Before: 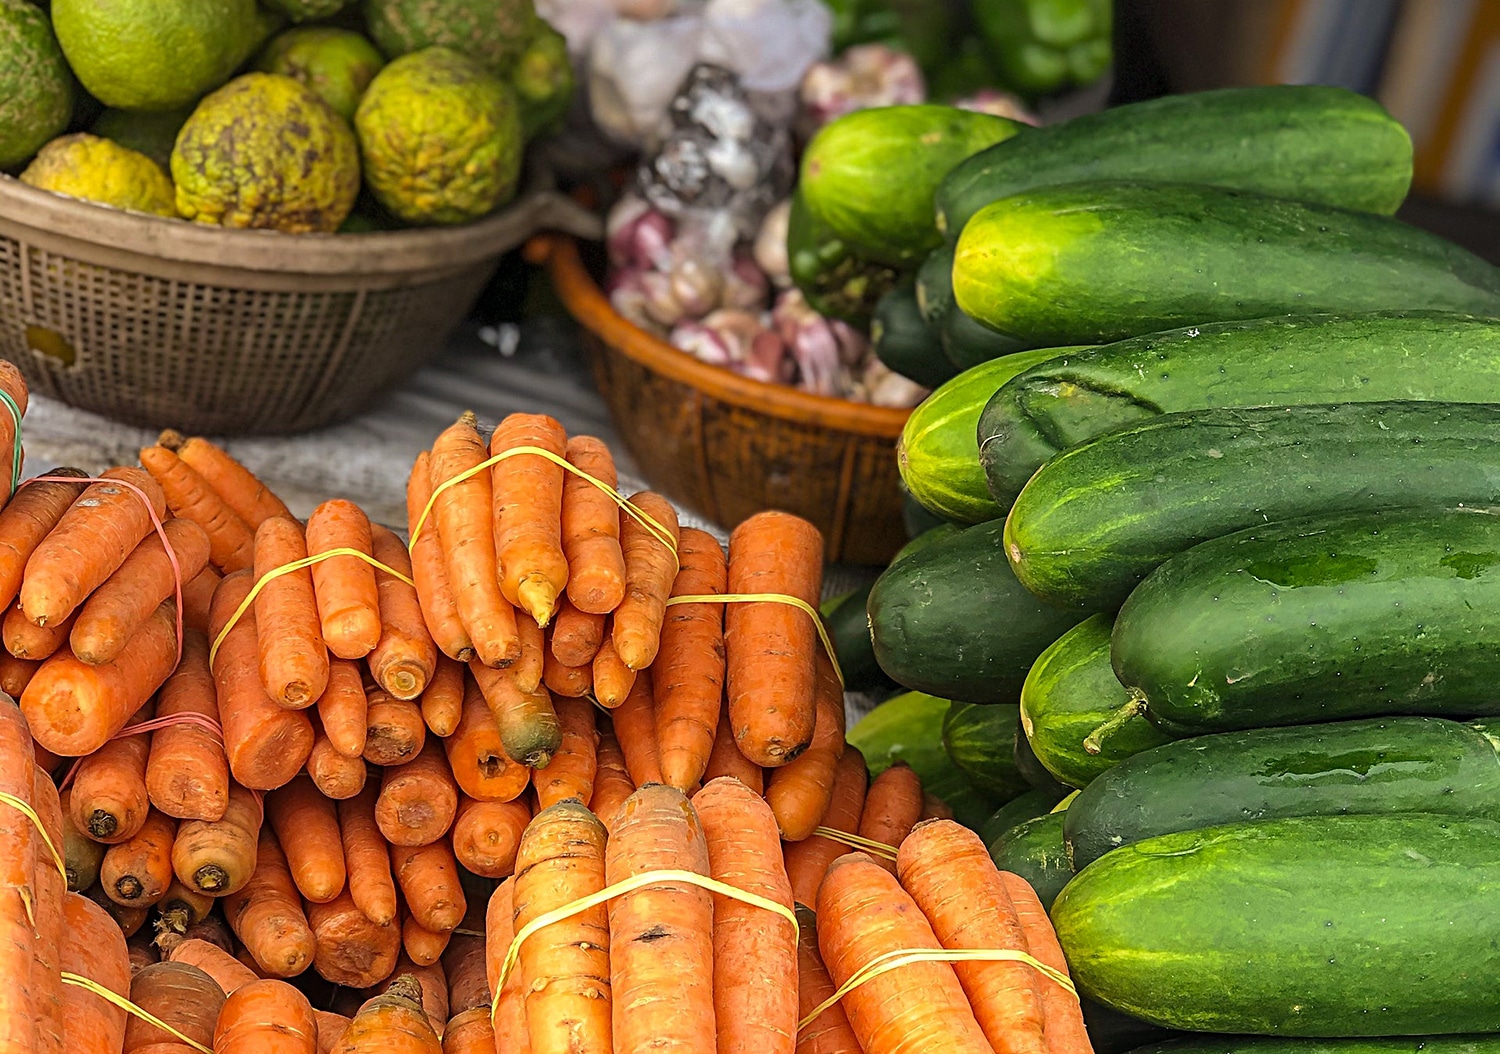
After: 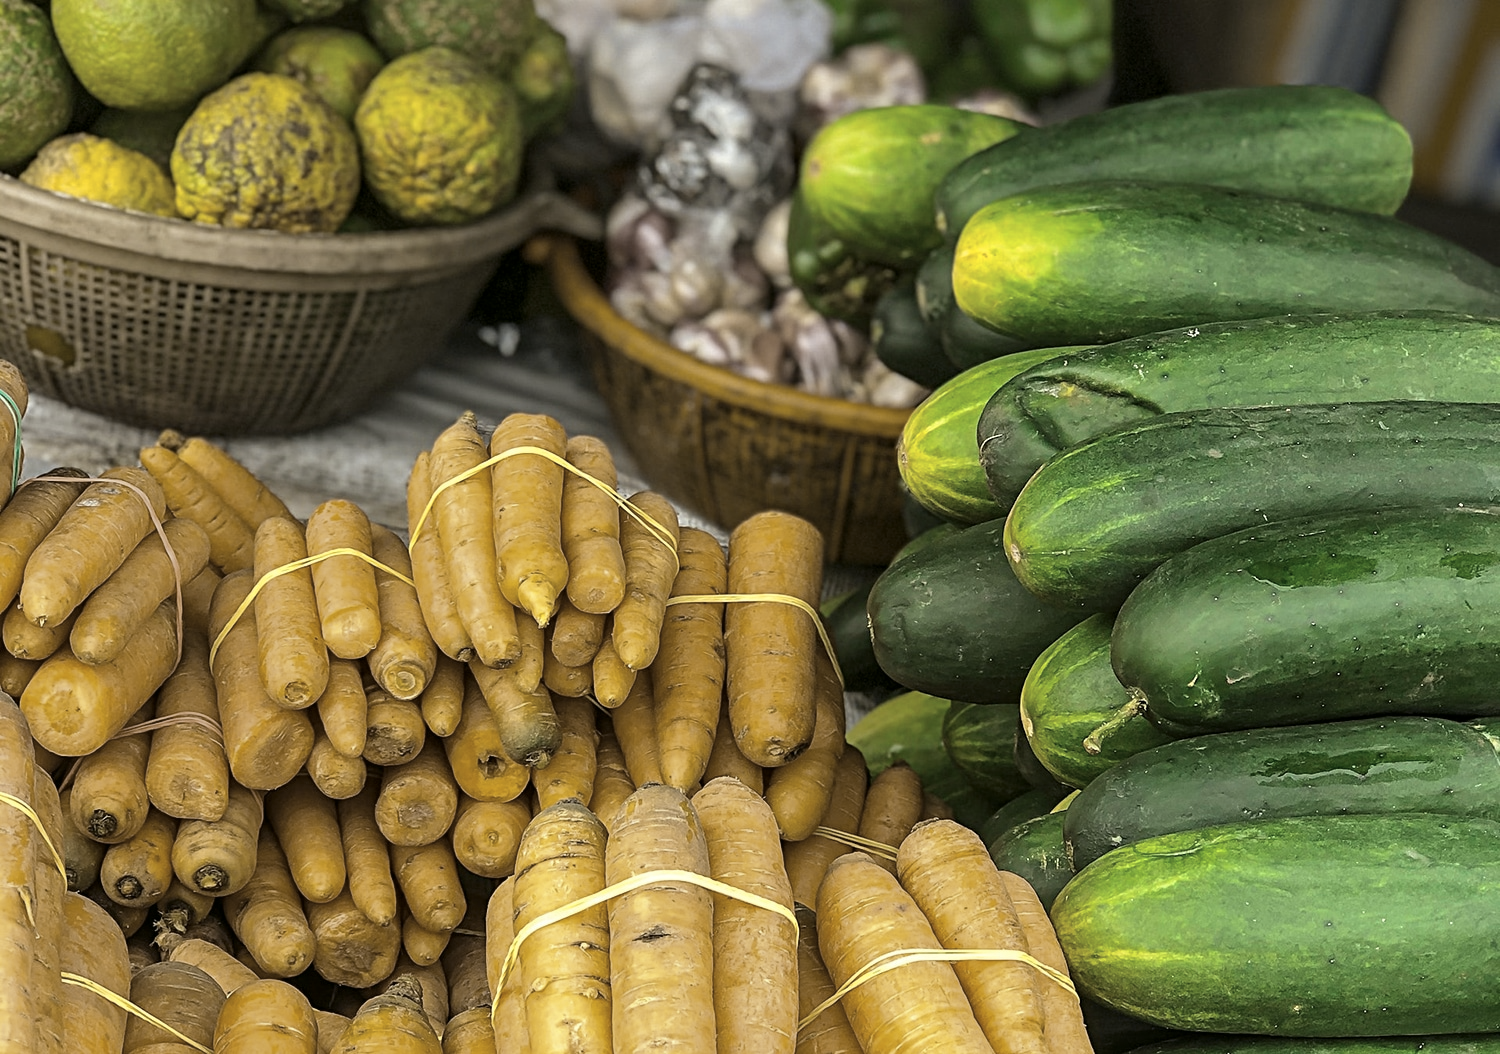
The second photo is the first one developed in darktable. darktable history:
tone curve: curves: ch1 [(0, 0) (0.173, 0.145) (0.467, 0.477) (0.808, 0.611) (1, 1)]; ch2 [(0, 0) (0.255, 0.314) (0.498, 0.509) (0.694, 0.64) (1, 1)], color space Lab, independent channels, preserve colors none
